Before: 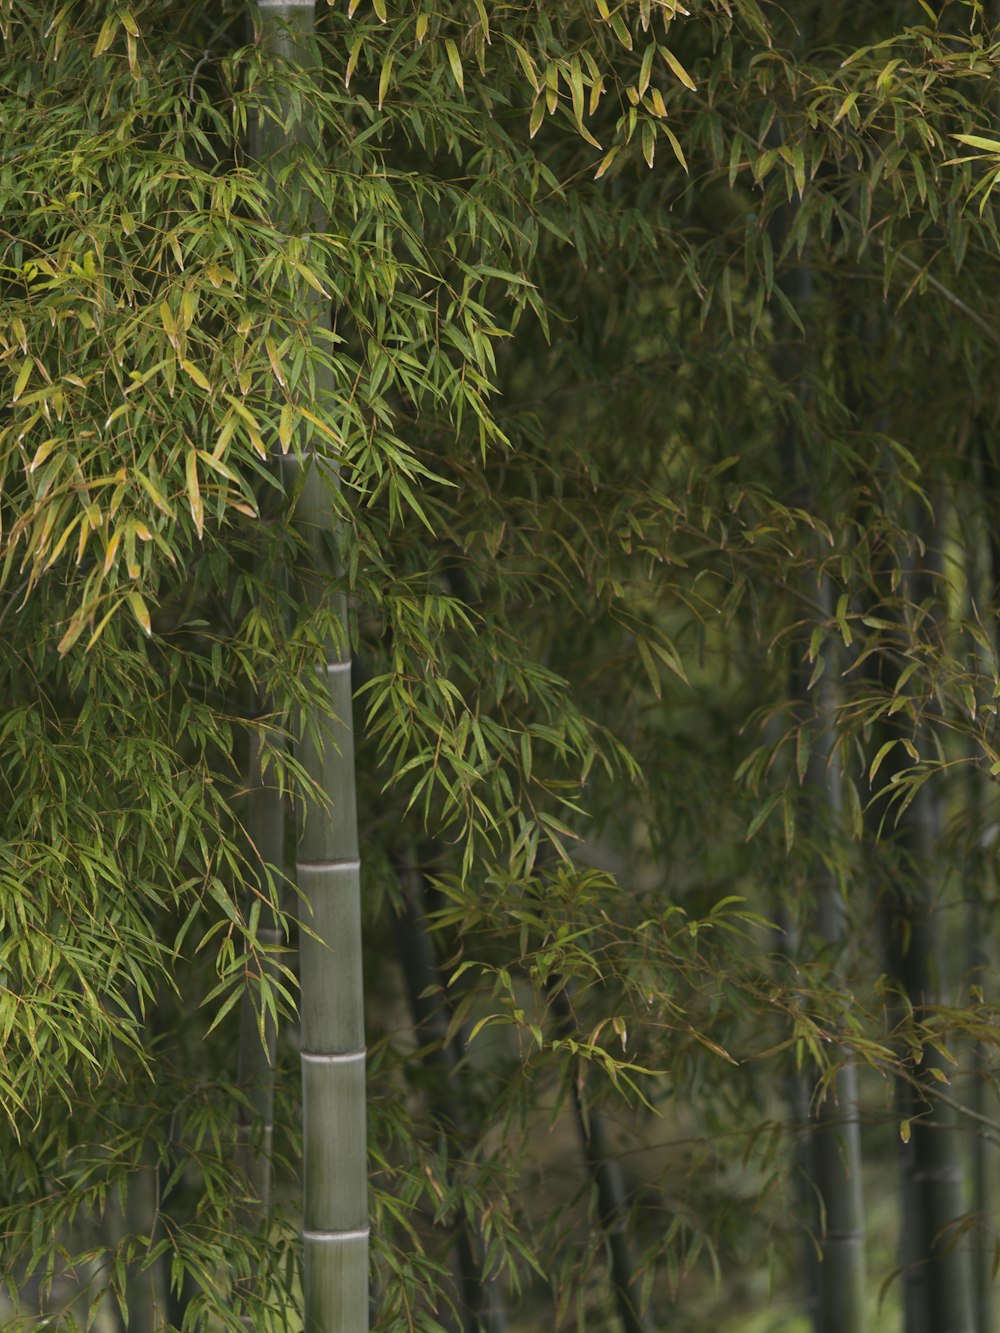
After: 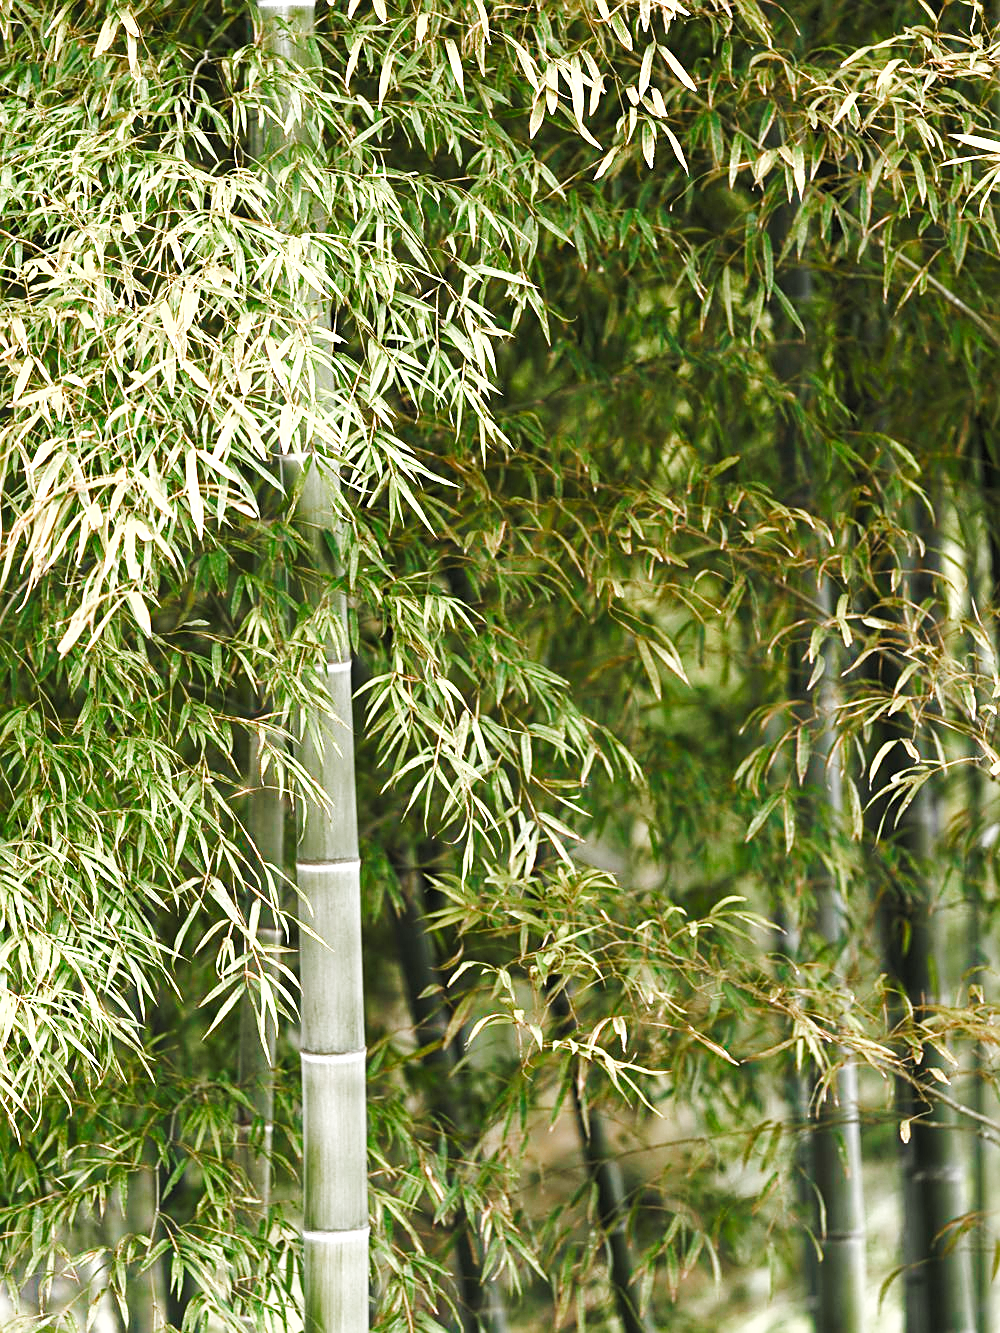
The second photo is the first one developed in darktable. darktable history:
sharpen: on, module defaults
base curve: curves: ch0 [(0, 0) (0.032, 0.025) (0.121, 0.166) (0.206, 0.329) (0.605, 0.79) (1, 1)], preserve colors none
filmic: grey point source 4.09, black point source -8.08, white point source 3.12, grey point target 18, white point target 100, output power 2.2, latitude stops 2, contrast 1.53, saturation 100, global saturation 100
